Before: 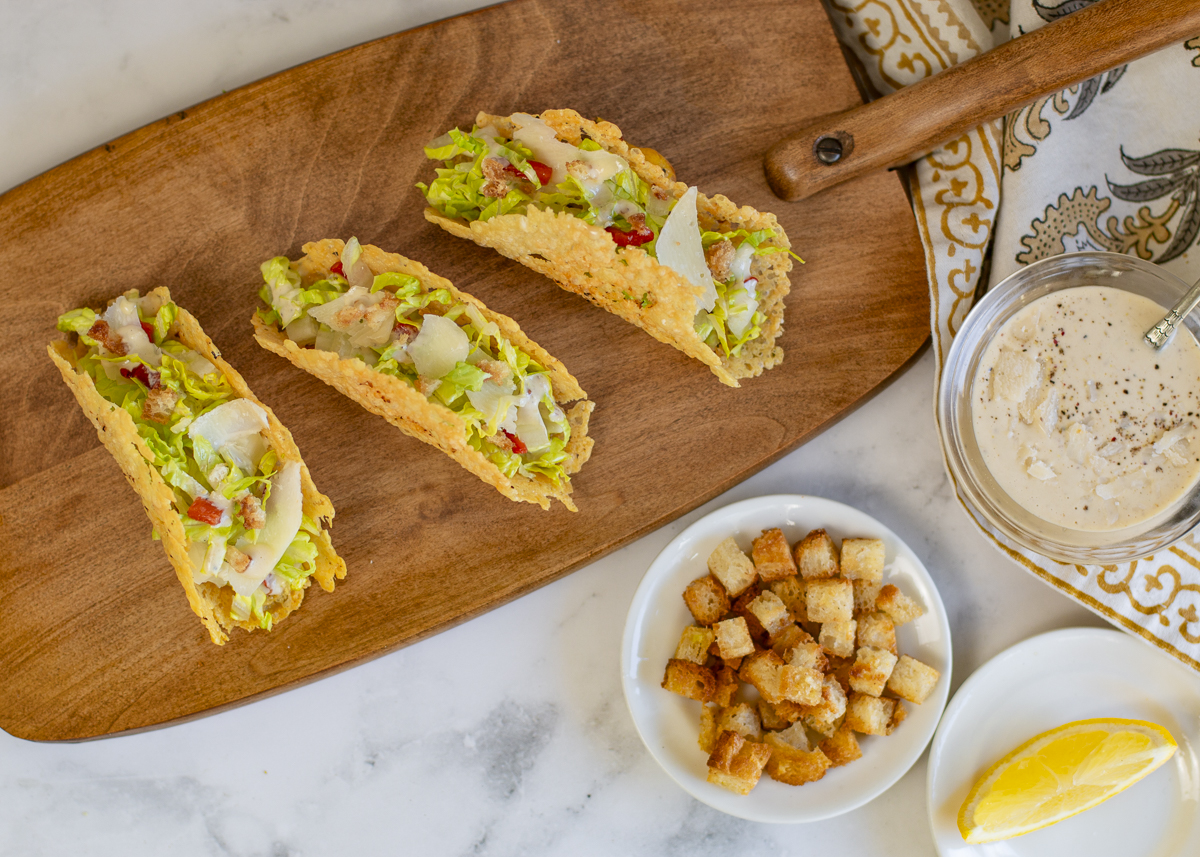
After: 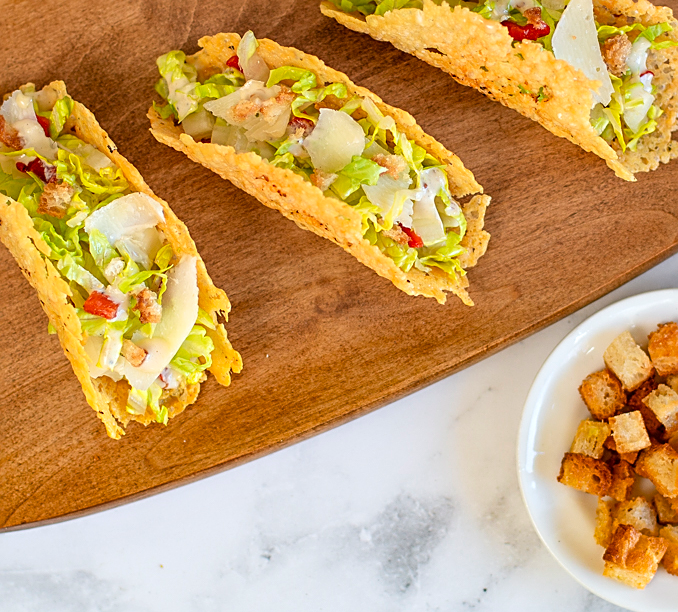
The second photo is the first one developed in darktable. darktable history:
exposure: exposure -0.111 EV, compensate highlight preservation false
tone equalizer: -8 EV -0.419 EV, -7 EV -0.412 EV, -6 EV -0.309 EV, -5 EV -0.25 EV, -3 EV 0.189 EV, -2 EV 0.358 EV, -1 EV 0.411 EV, +0 EV 0.427 EV
sharpen: amount 0.491
crop: left 8.668%, top 24.047%, right 34.769%, bottom 4.511%
